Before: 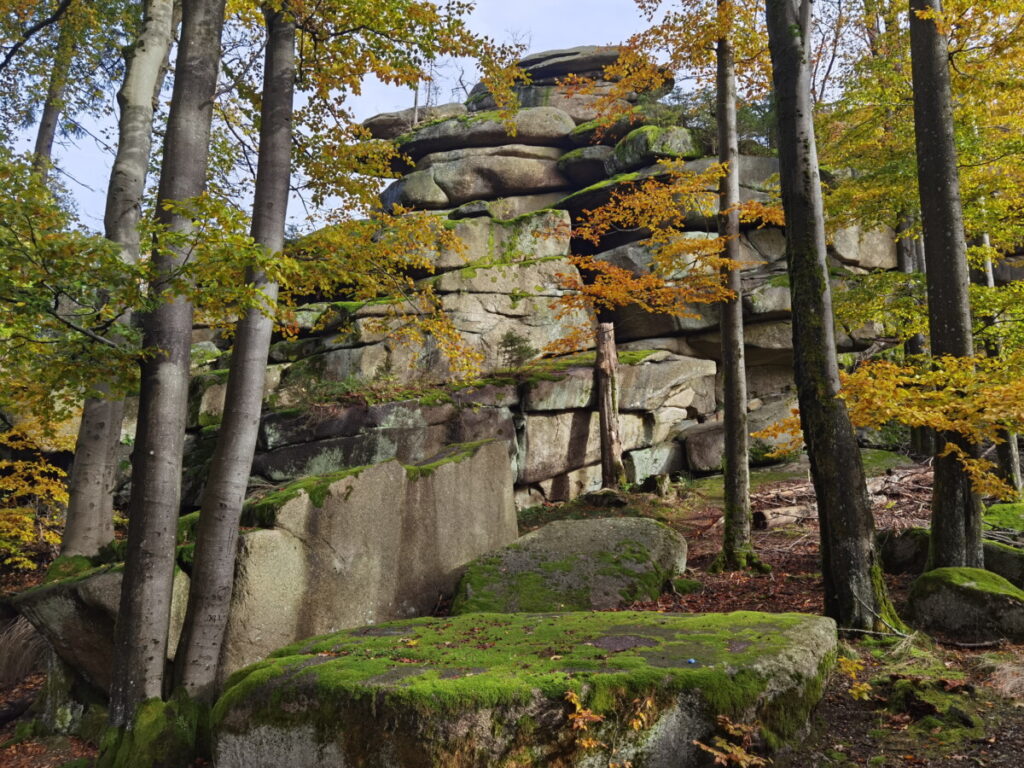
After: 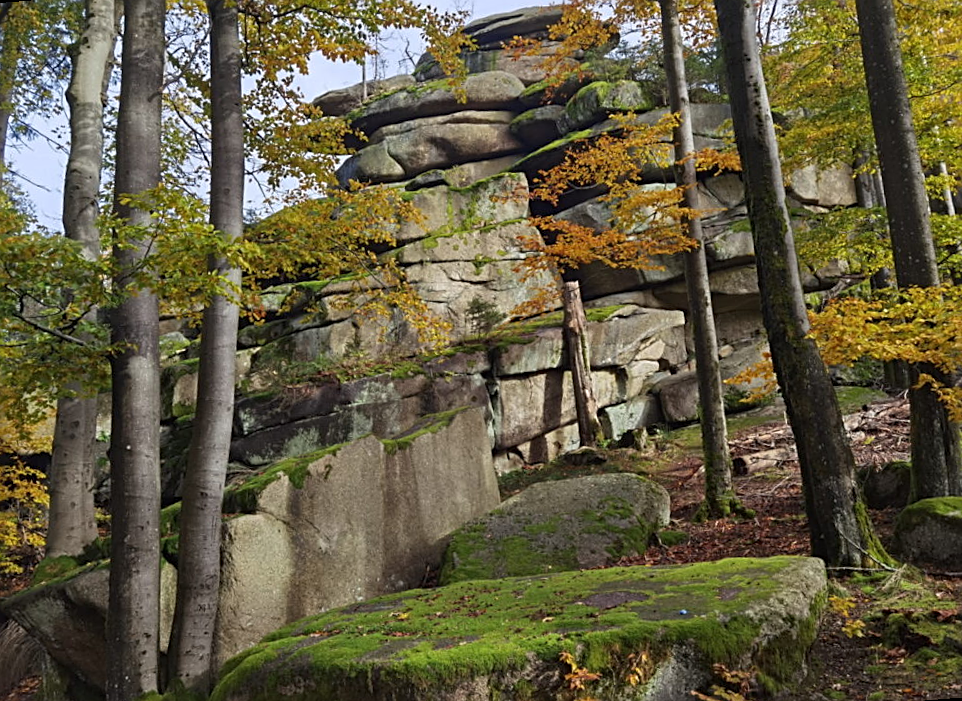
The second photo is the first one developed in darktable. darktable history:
rotate and perspective: rotation -4.57°, crop left 0.054, crop right 0.944, crop top 0.087, crop bottom 0.914
sharpen: on, module defaults
